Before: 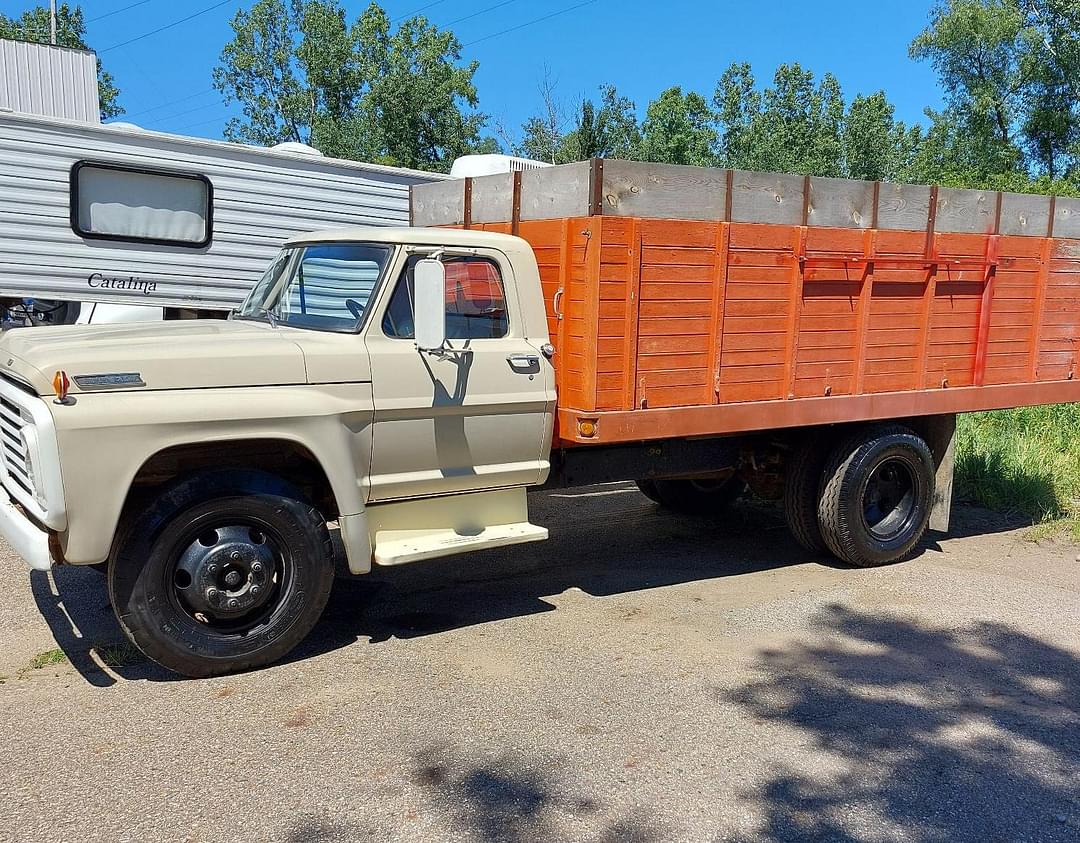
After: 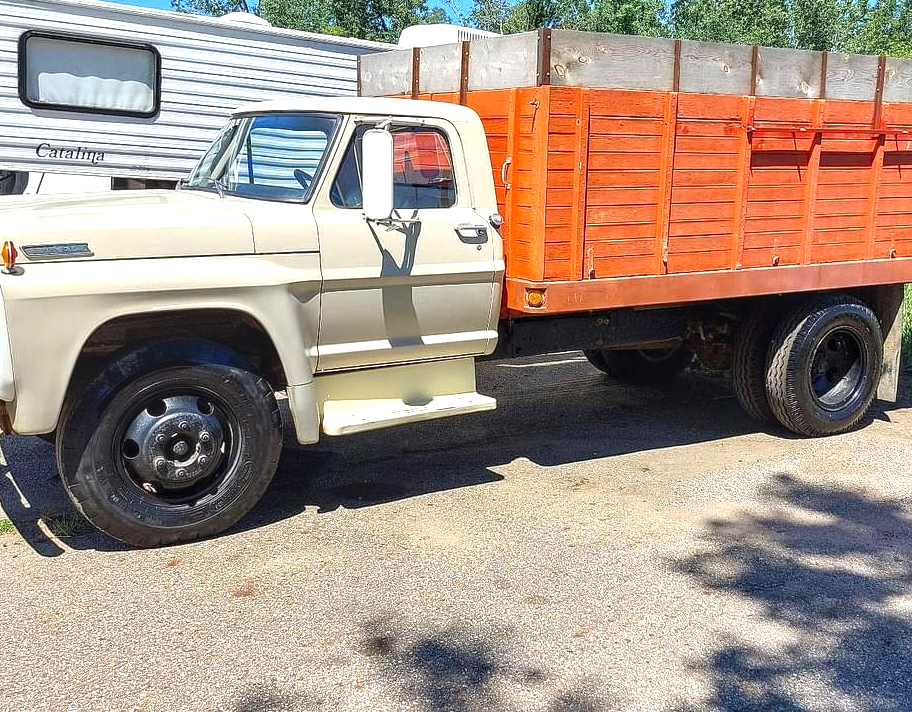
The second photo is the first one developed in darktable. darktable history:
crop and rotate: left 4.842%, top 15.51%, right 10.668%
local contrast: on, module defaults
exposure: black level correction 0, exposure 0.7 EV, compensate exposure bias true, compensate highlight preservation false
